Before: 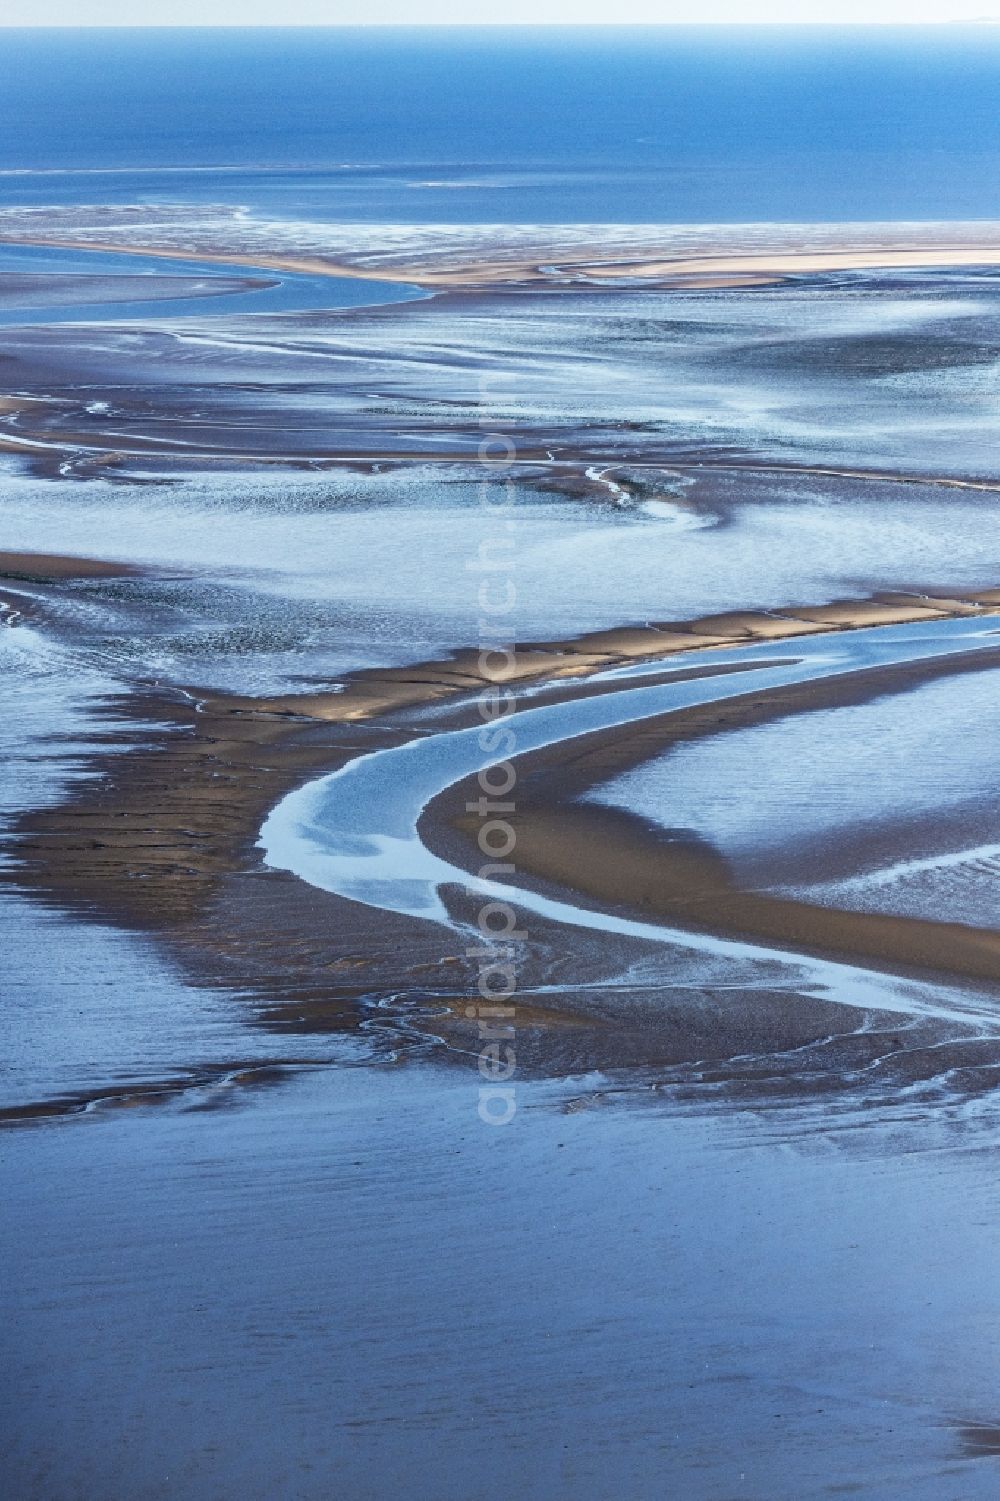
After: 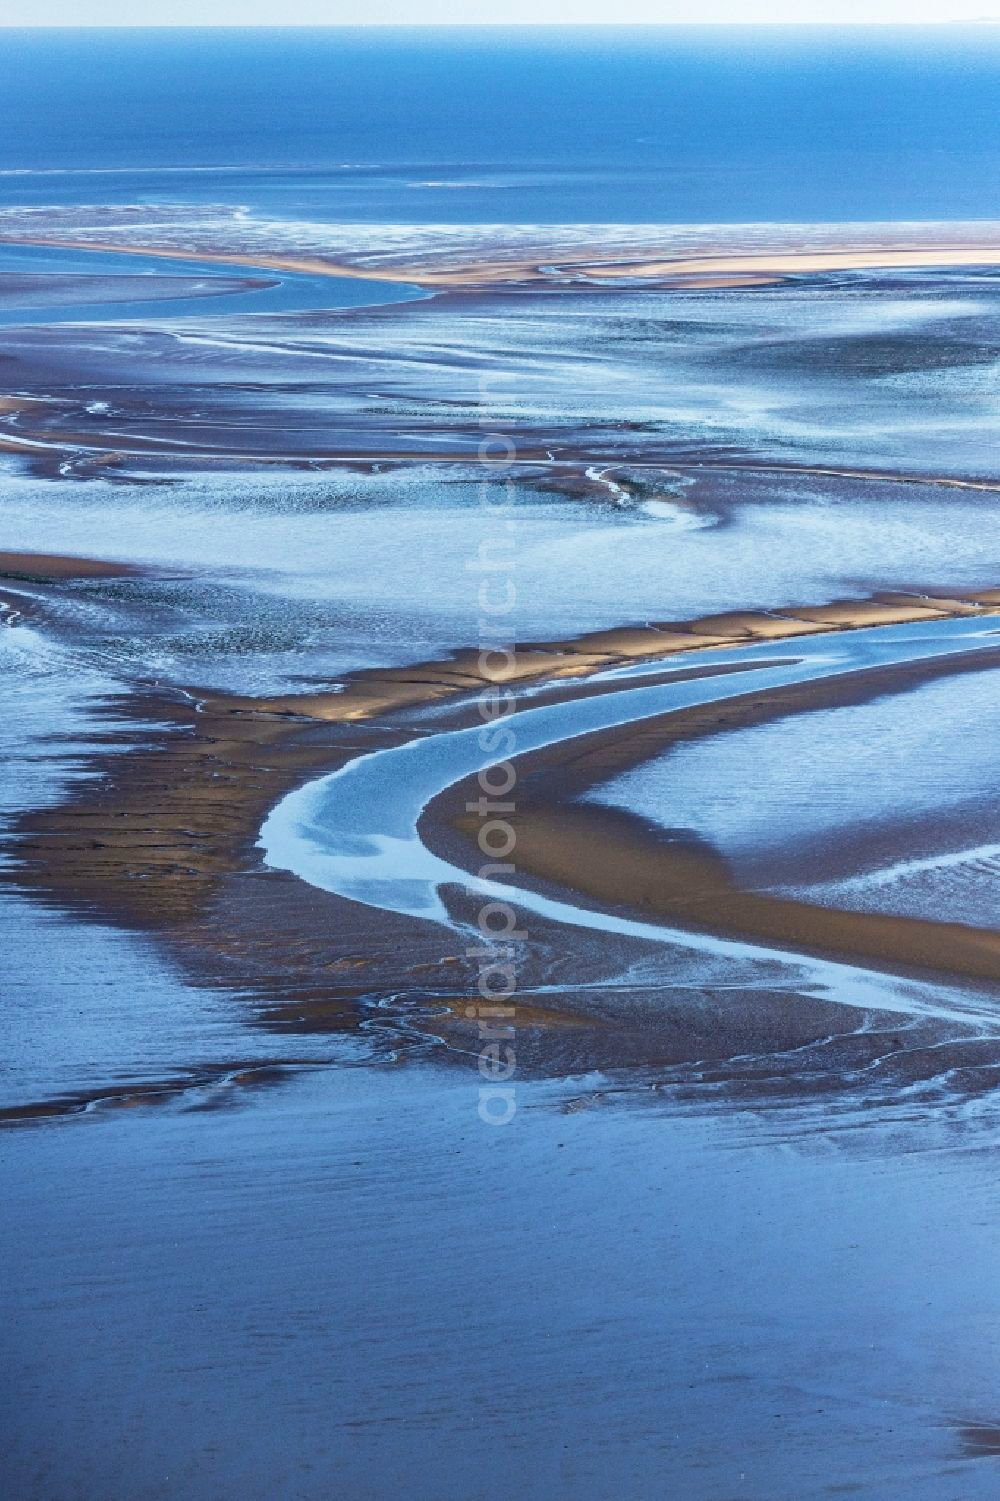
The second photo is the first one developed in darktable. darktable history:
velvia: strength 36.35%
color calibration: illuminant same as pipeline (D50), adaptation XYZ, x 0.347, y 0.359, temperature 5004.03 K
